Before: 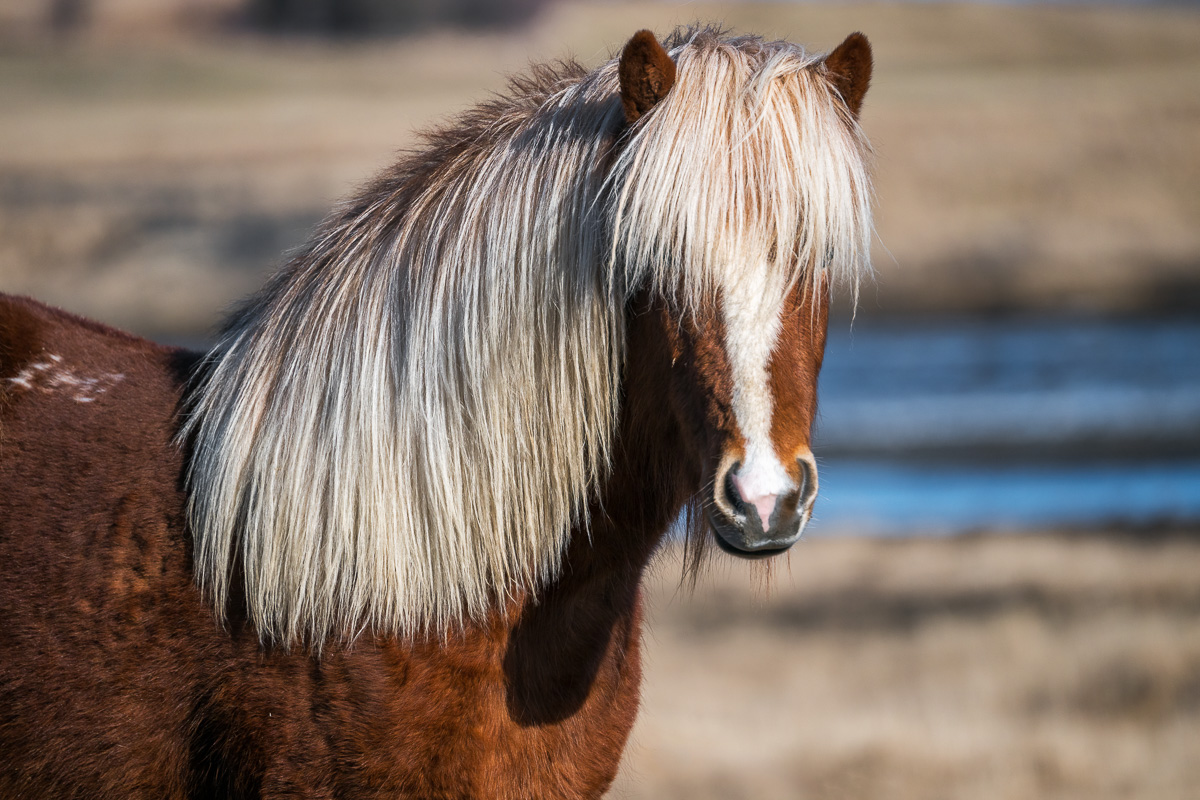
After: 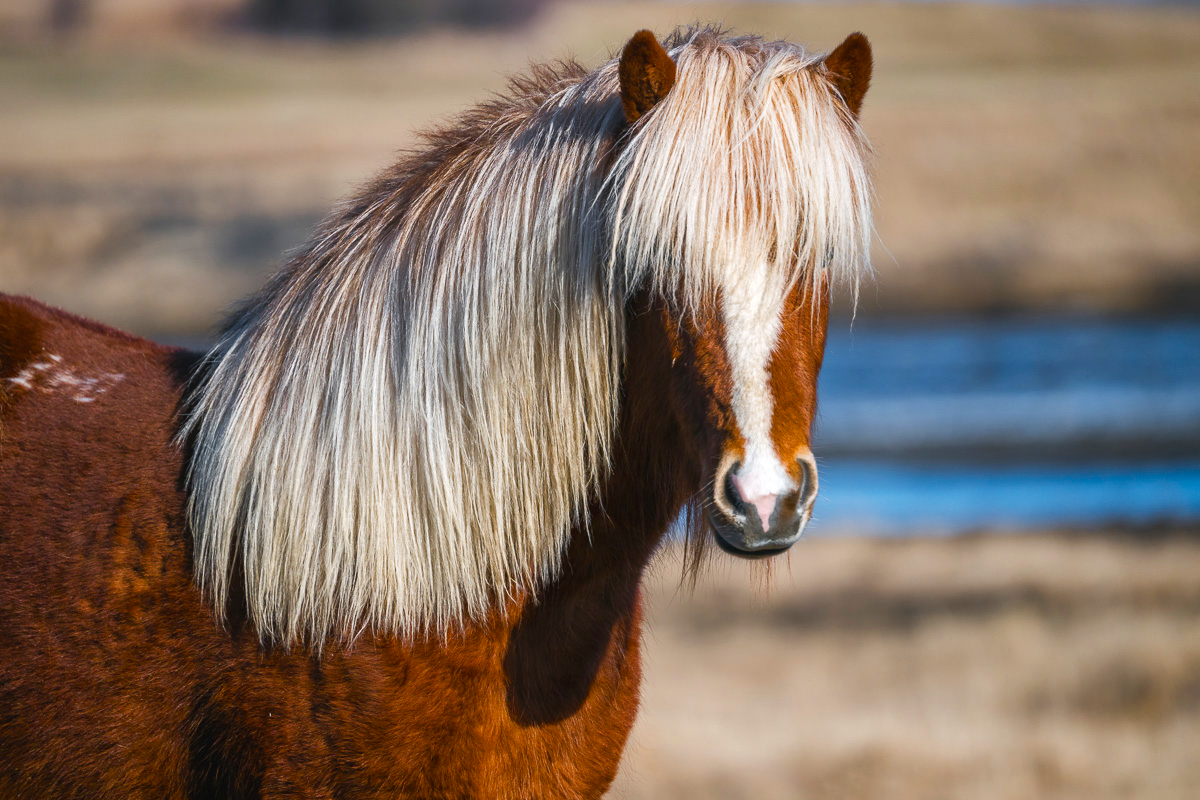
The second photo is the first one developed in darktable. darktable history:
exposure: black level correction -0.003, exposure 0.04 EV, compensate highlight preservation false
color balance rgb: perceptual saturation grading › global saturation 35%, perceptual saturation grading › highlights -30%, perceptual saturation grading › shadows 35%, perceptual brilliance grading › global brilliance 3%, perceptual brilliance grading › highlights -3%, perceptual brilliance grading › shadows 3%
